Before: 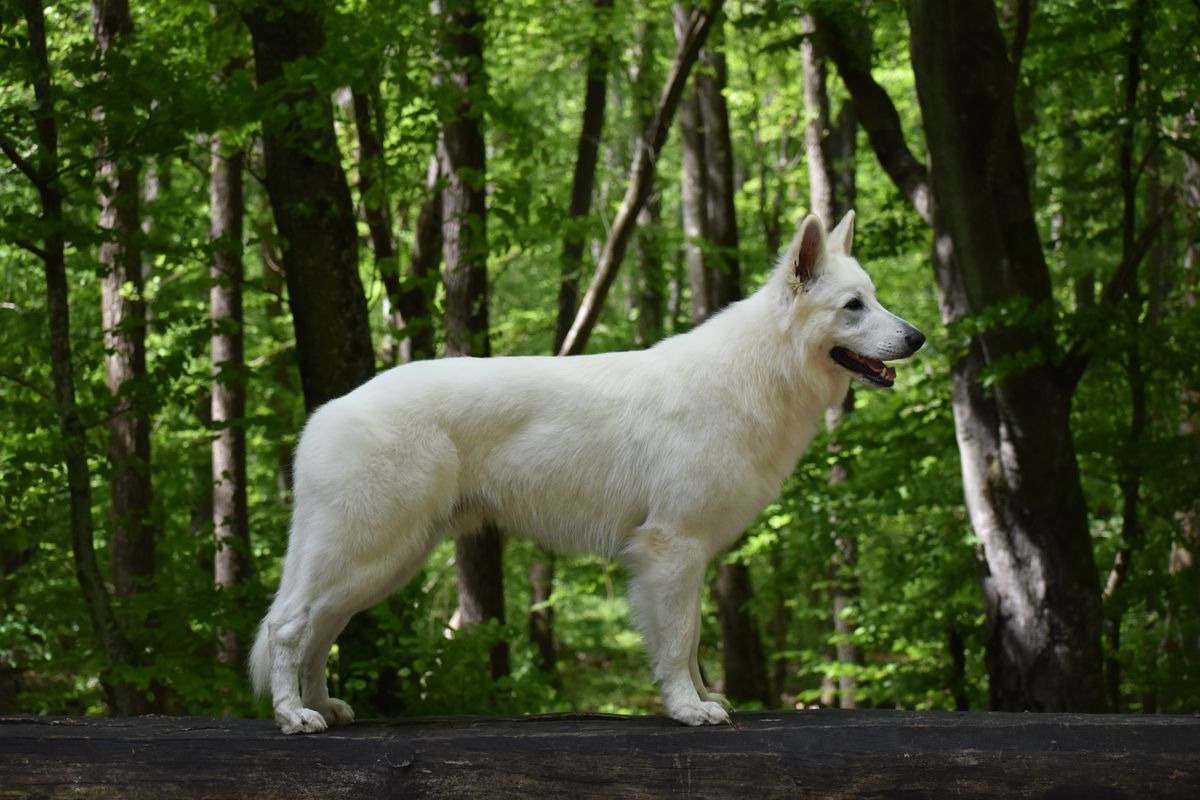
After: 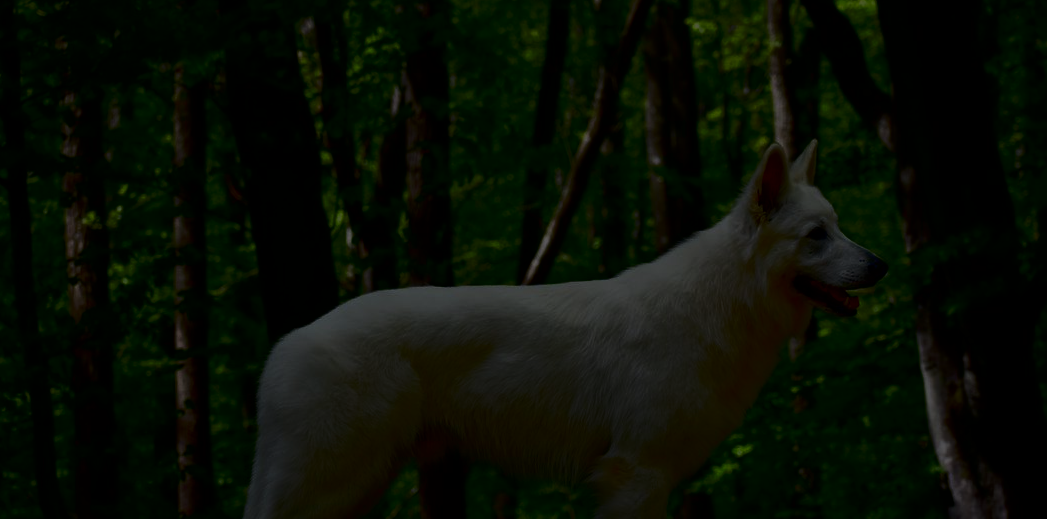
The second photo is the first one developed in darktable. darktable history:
tone equalizer: -8 EV -2 EV, -7 EV -1.99 EV, -6 EV -1.97 EV, -5 EV -1.97 EV, -4 EV -1.97 EV, -3 EV -1.98 EV, -2 EV -2 EV, -1 EV -1.61 EV, +0 EV -1.99 EV, edges refinement/feathering 500, mask exposure compensation -1.57 EV, preserve details no
crop: left 3.084%, top 8.929%, right 9.611%, bottom 26.145%
contrast brightness saturation: contrast 0.087, brightness -0.609, saturation 0.168
